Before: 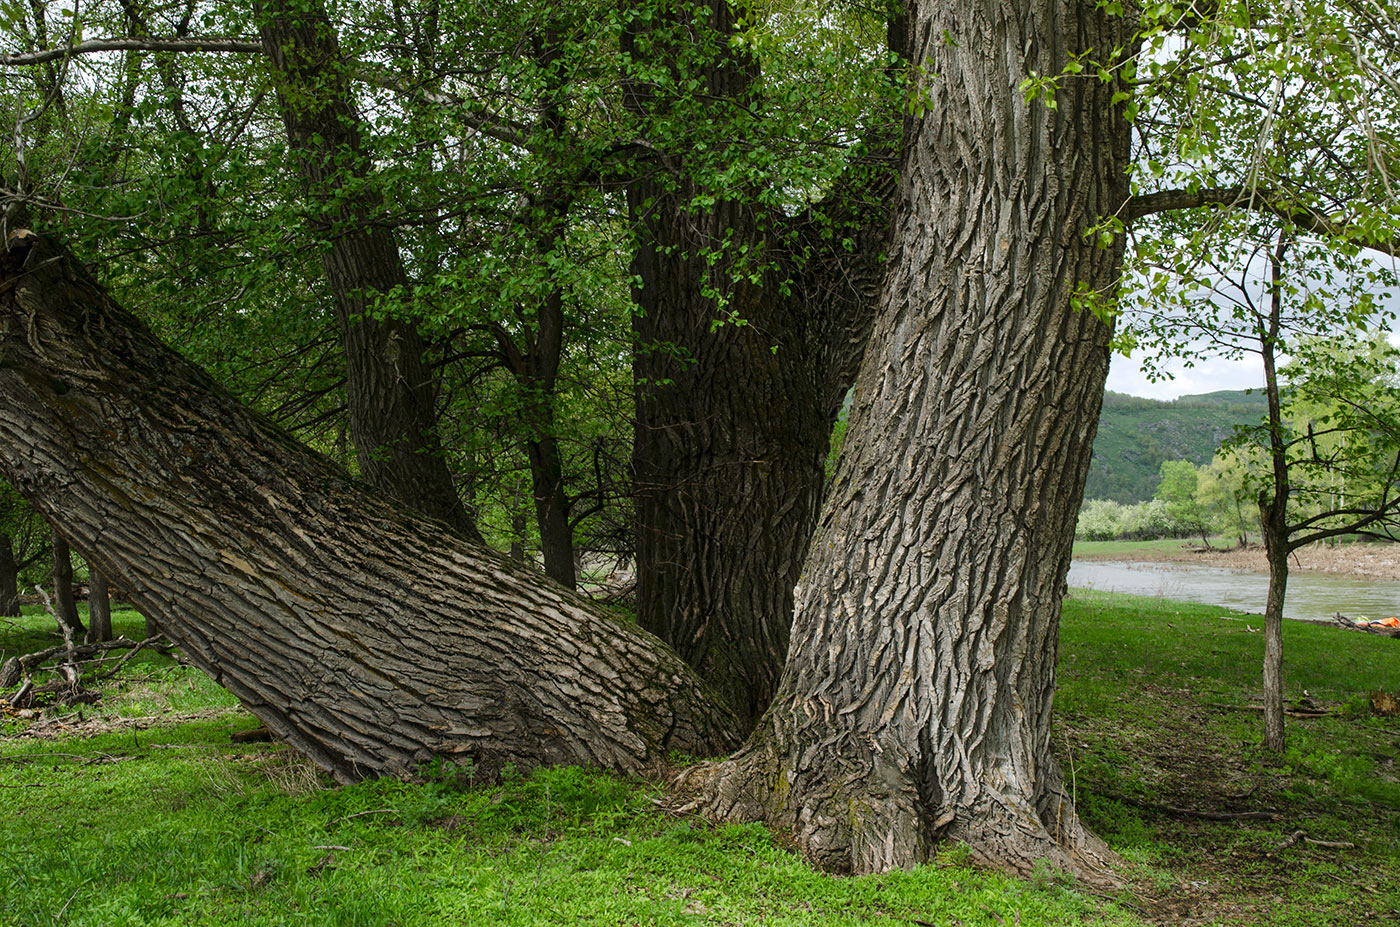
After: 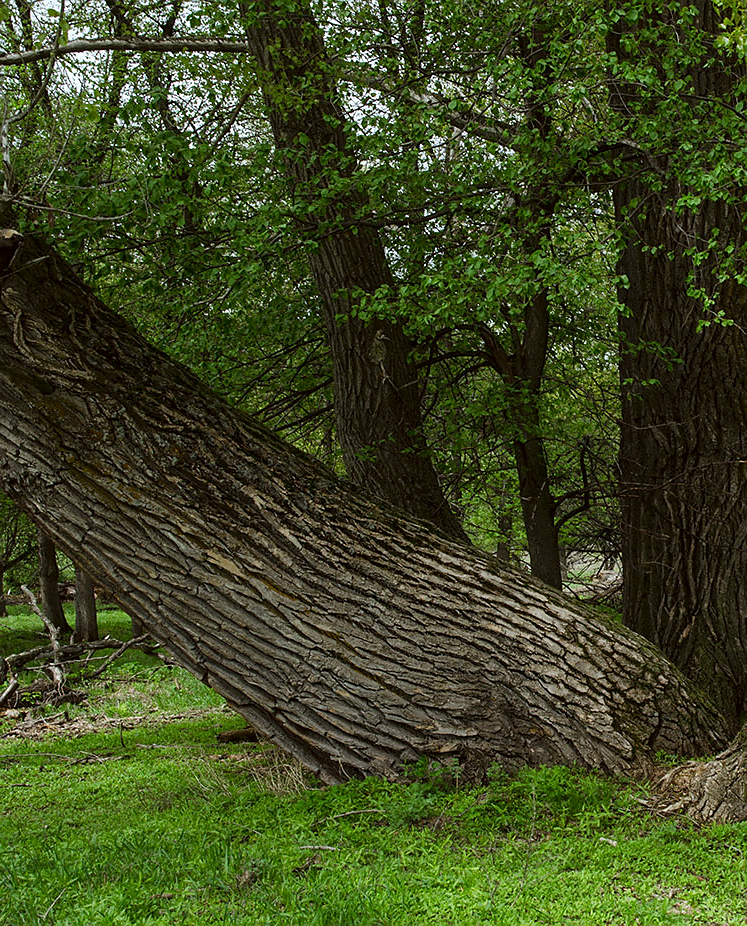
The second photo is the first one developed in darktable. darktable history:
sharpen: radius 1.008
crop: left 1.04%, right 45.588%, bottom 0.079%
color correction: highlights a* -2.86, highlights b* -2.8, shadows a* 2.55, shadows b* 2.77
